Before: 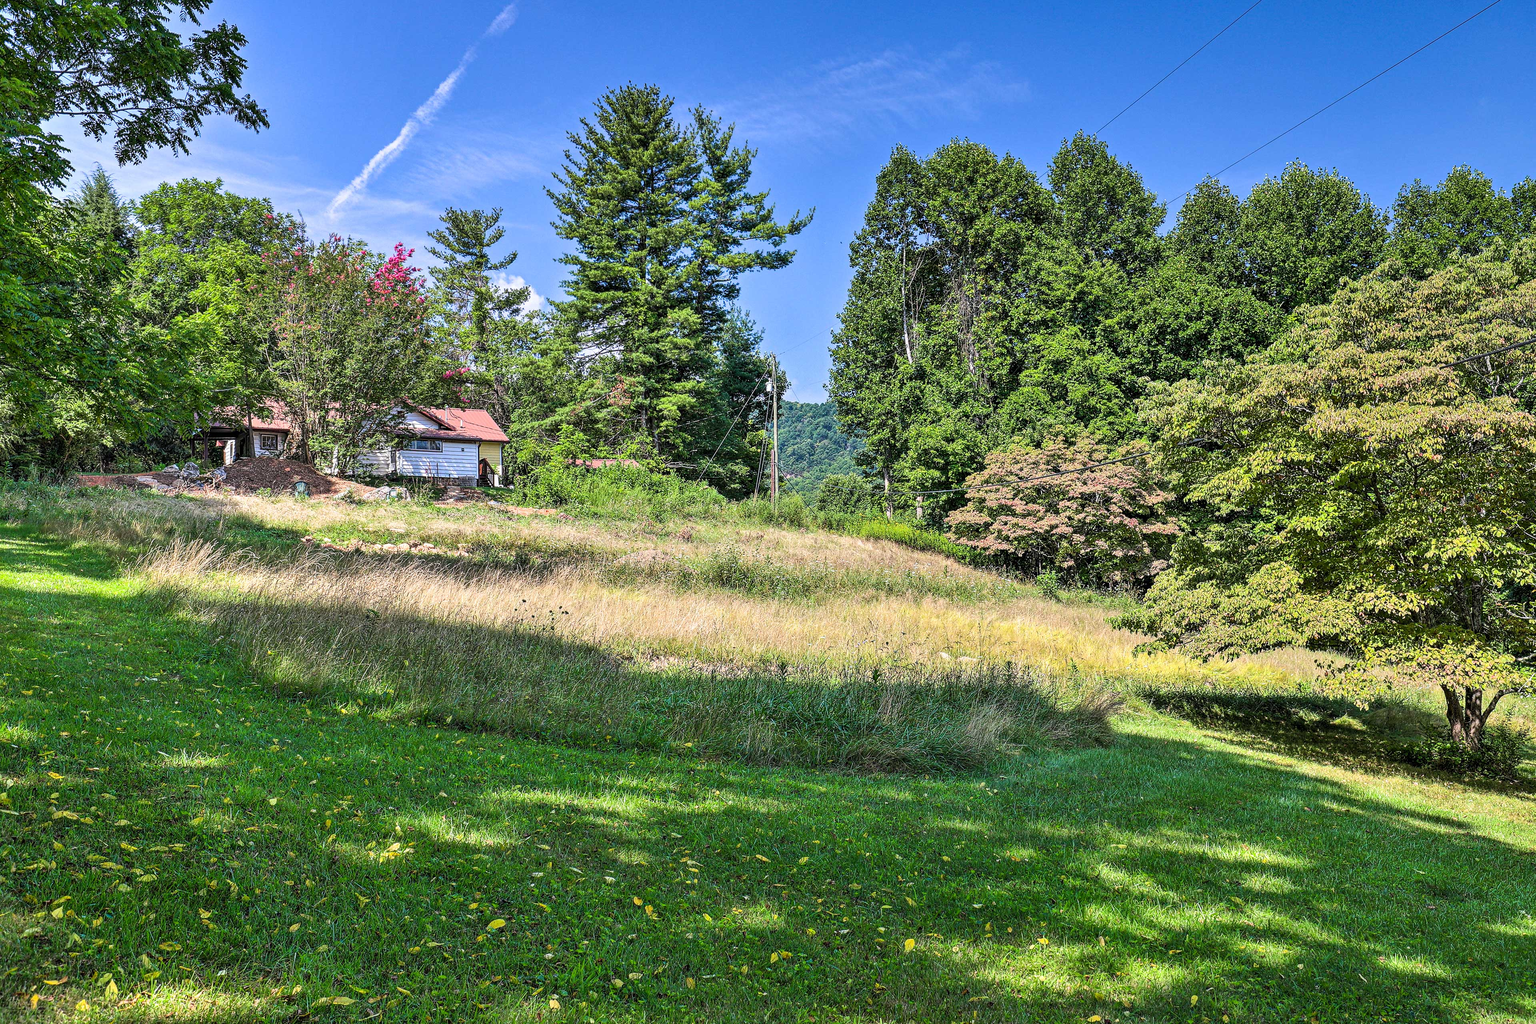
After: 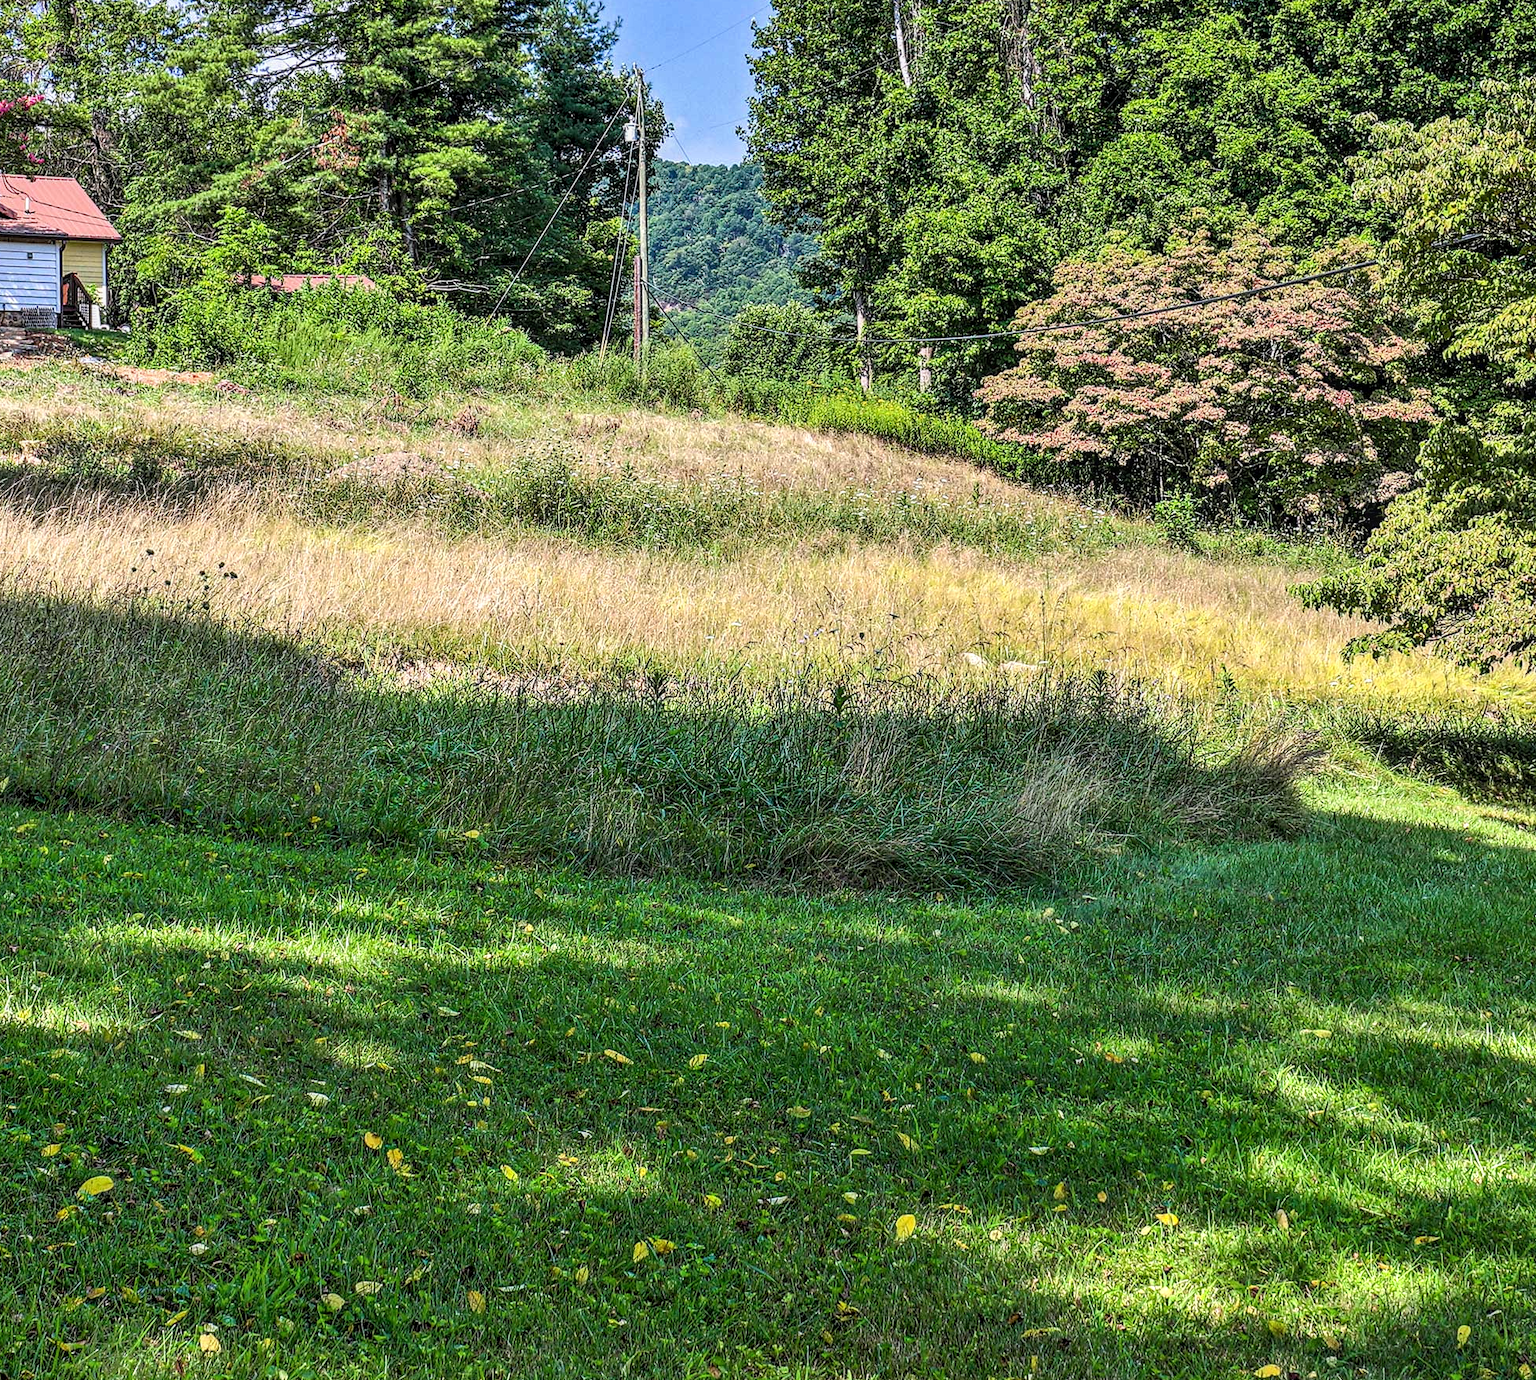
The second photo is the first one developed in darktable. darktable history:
local contrast: on, module defaults
crop and rotate: left 29.147%, top 31.19%, right 19.83%
